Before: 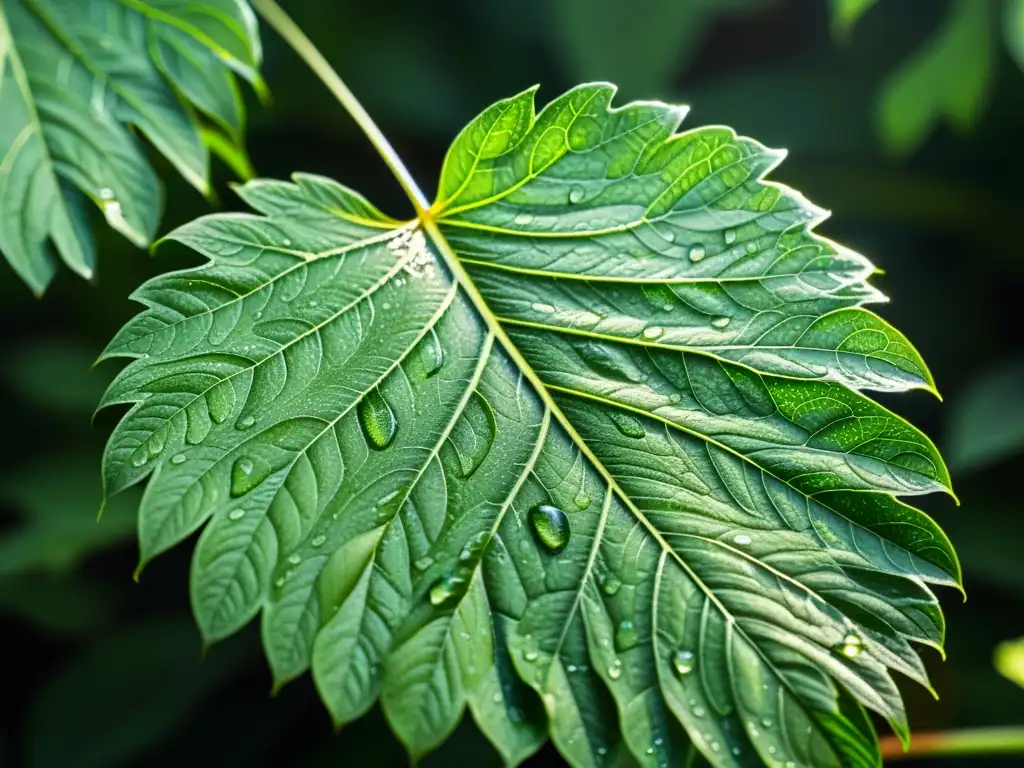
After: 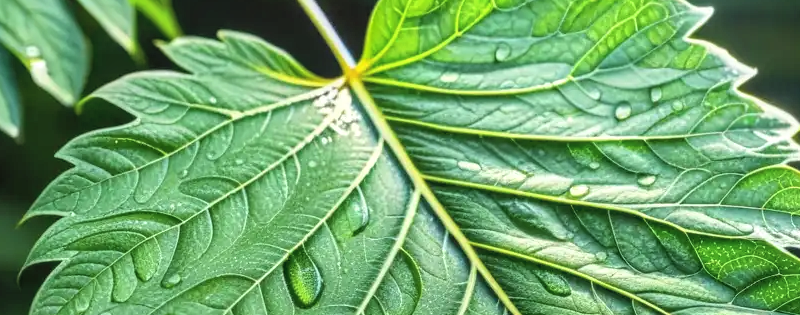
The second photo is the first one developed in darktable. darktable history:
crop: left 7.271%, top 18.504%, right 14.51%, bottom 40.48%
local contrast: on, module defaults
contrast brightness saturation: brightness 0.144
